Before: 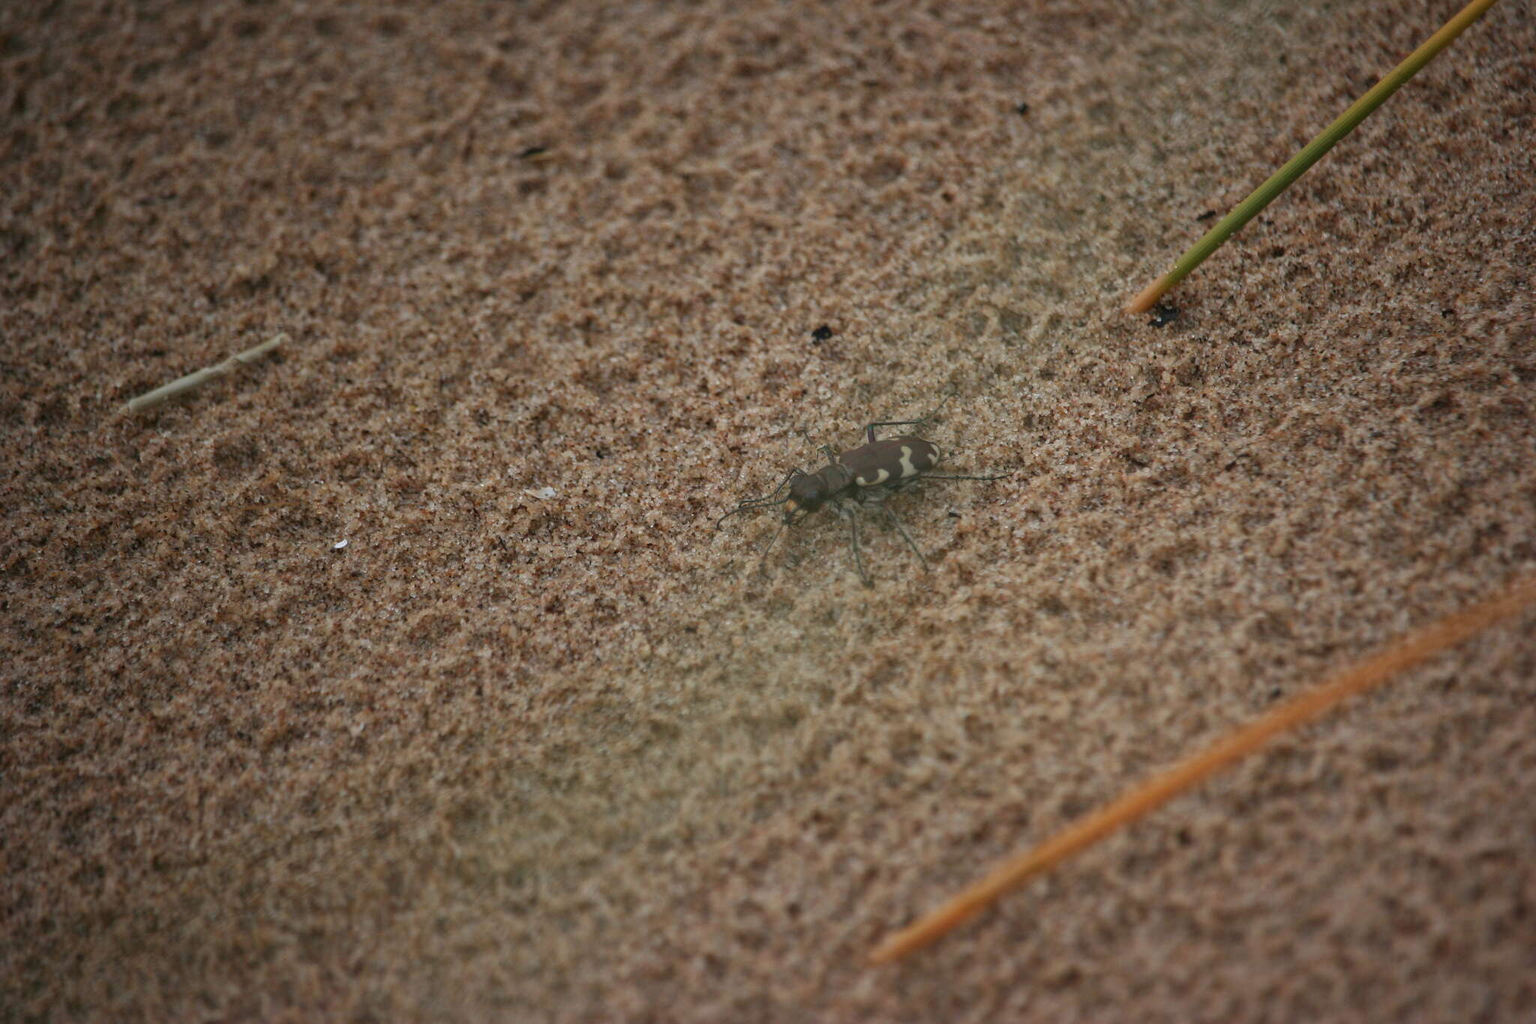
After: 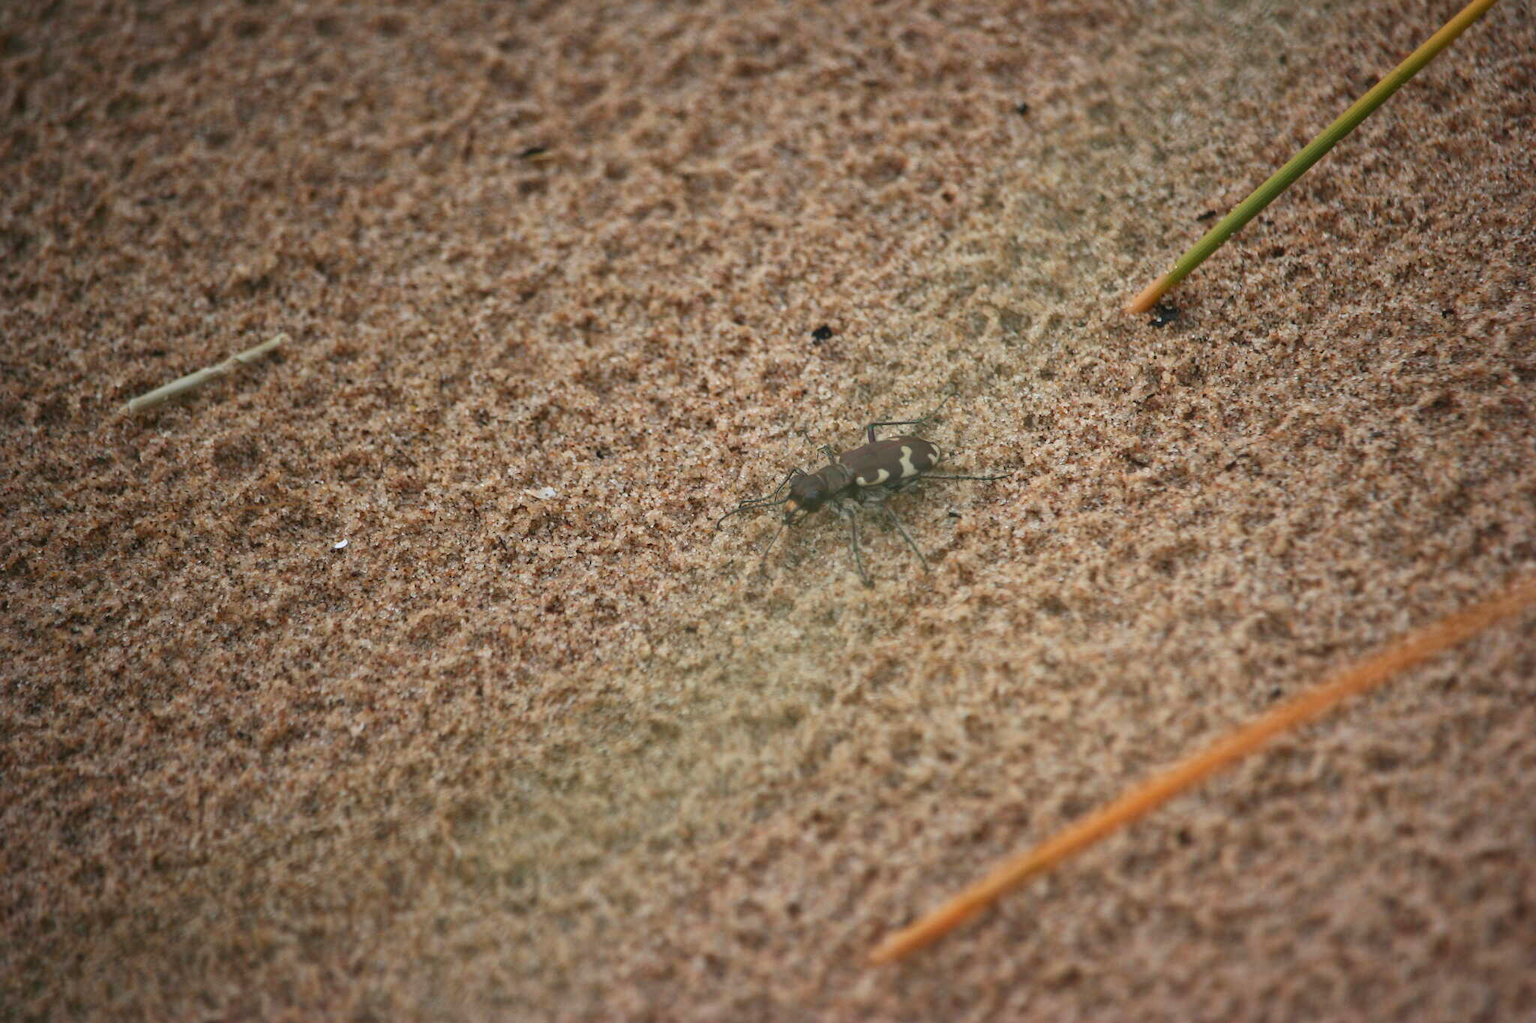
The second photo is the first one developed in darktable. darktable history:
contrast brightness saturation: contrast 0.199, brightness 0.16, saturation 0.218
